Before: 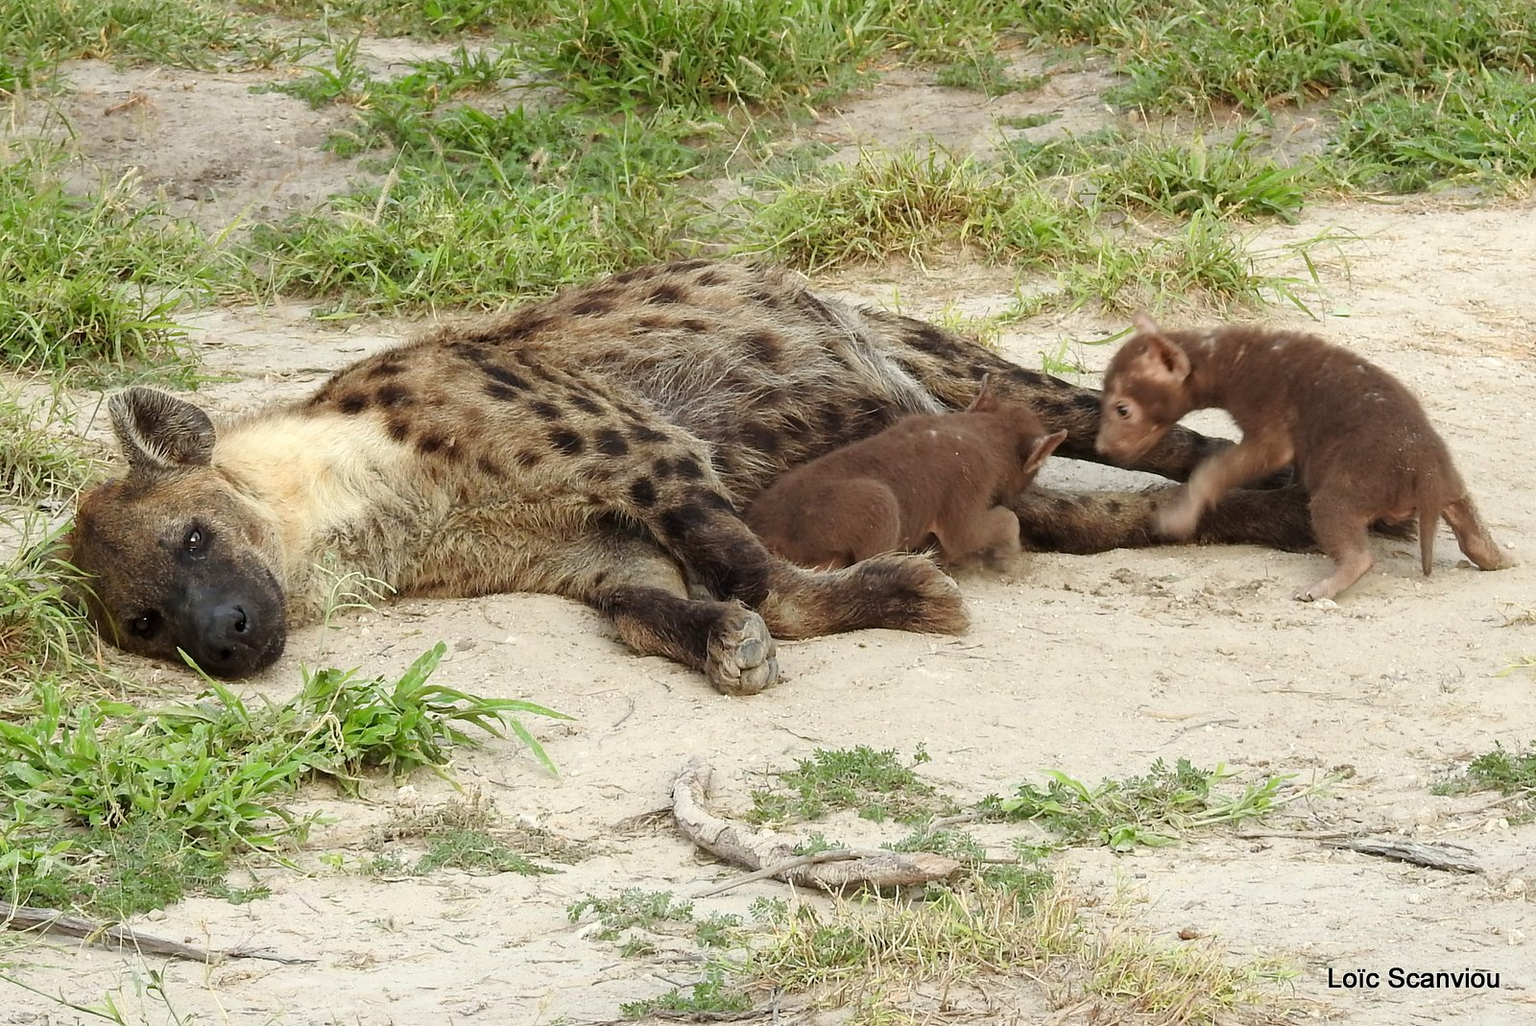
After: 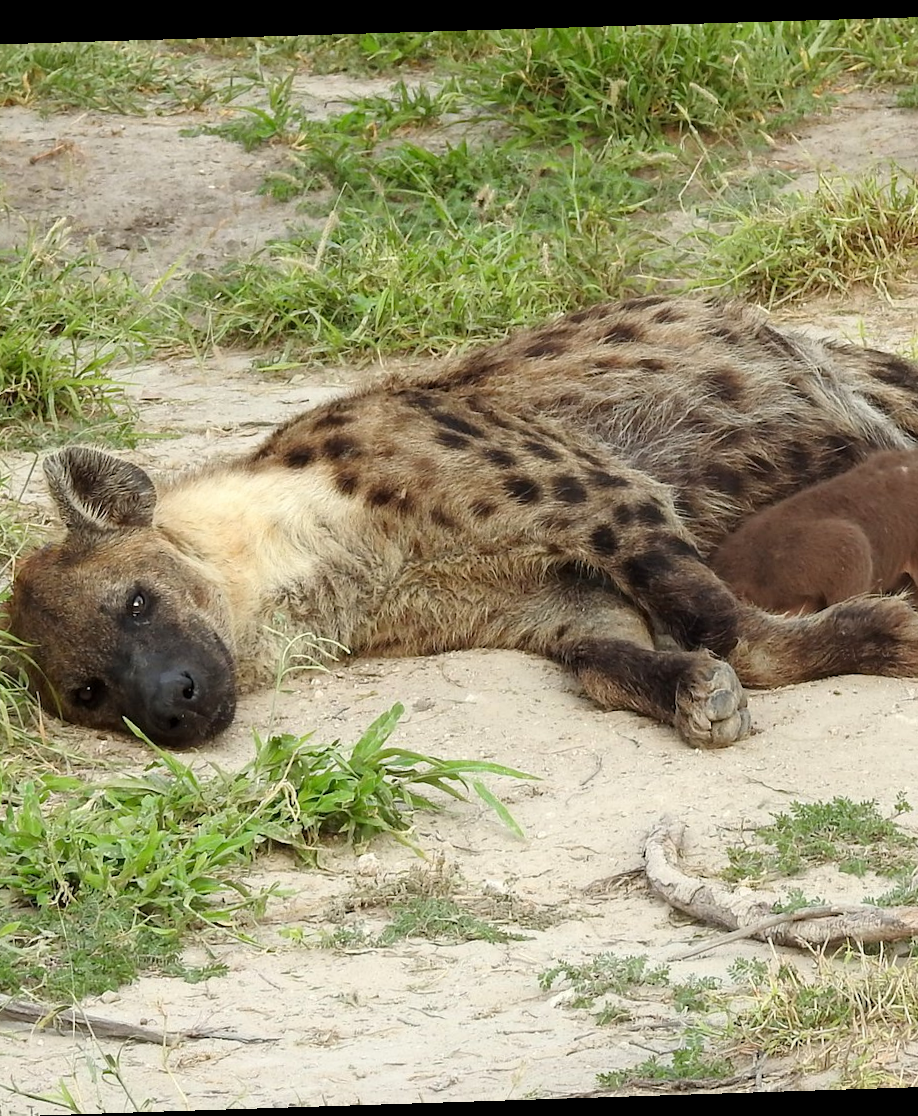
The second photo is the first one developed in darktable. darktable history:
crop: left 5.114%, right 38.589%
rotate and perspective: rotation -1.77°, lens shift (horizontal) 0.004, automatic cropping off
